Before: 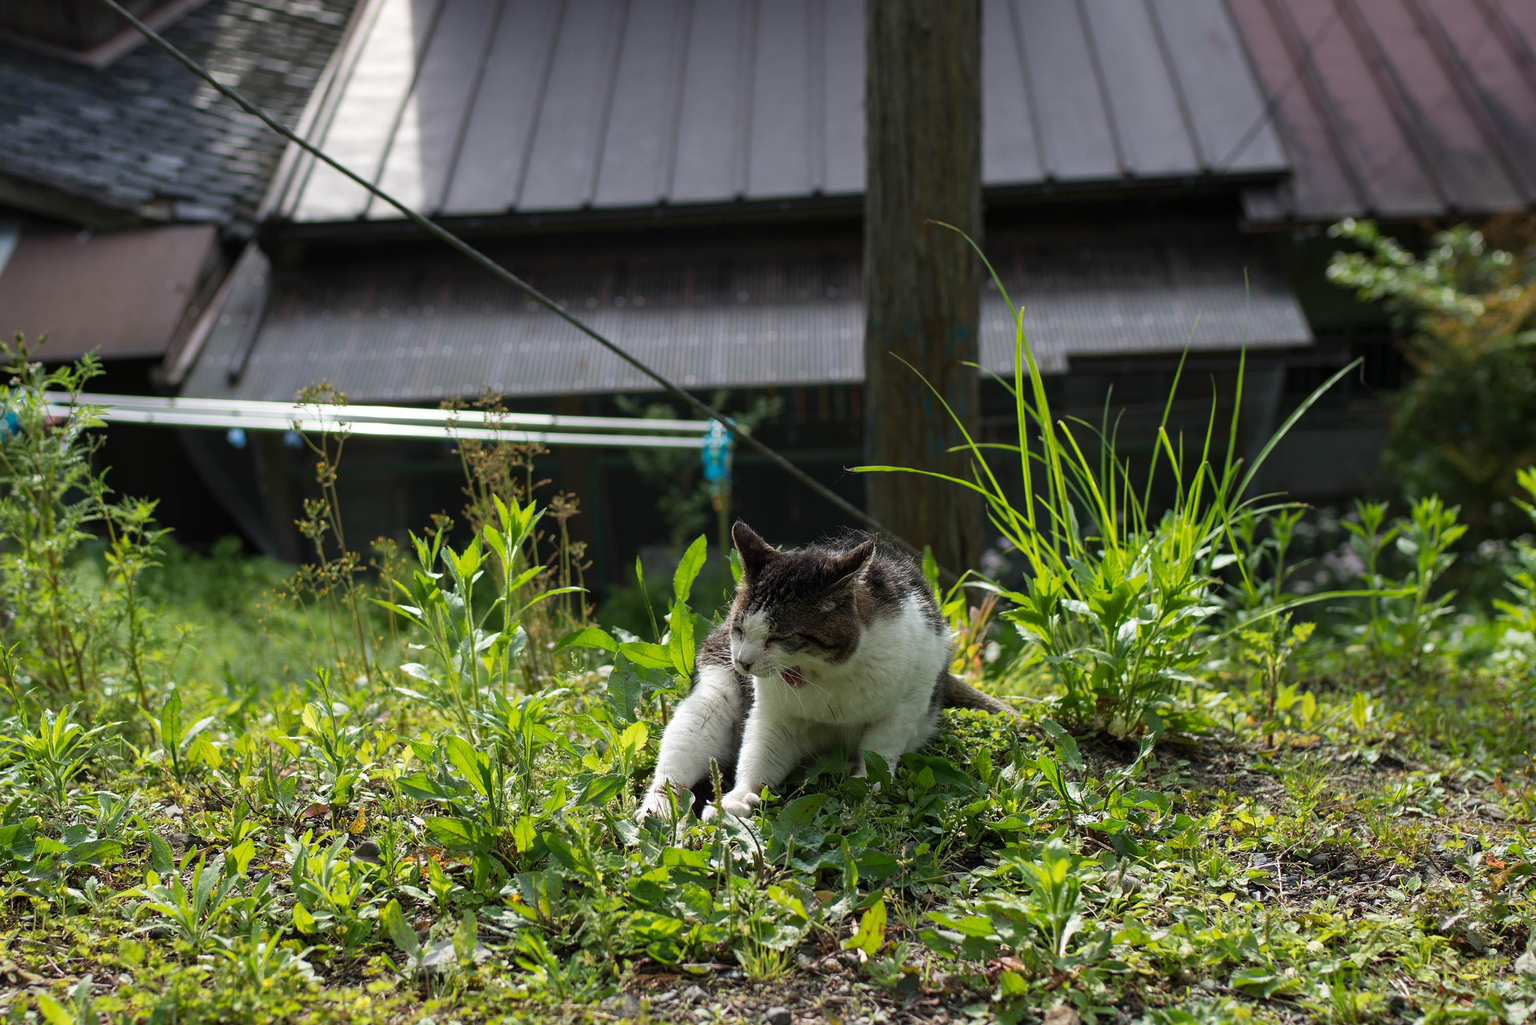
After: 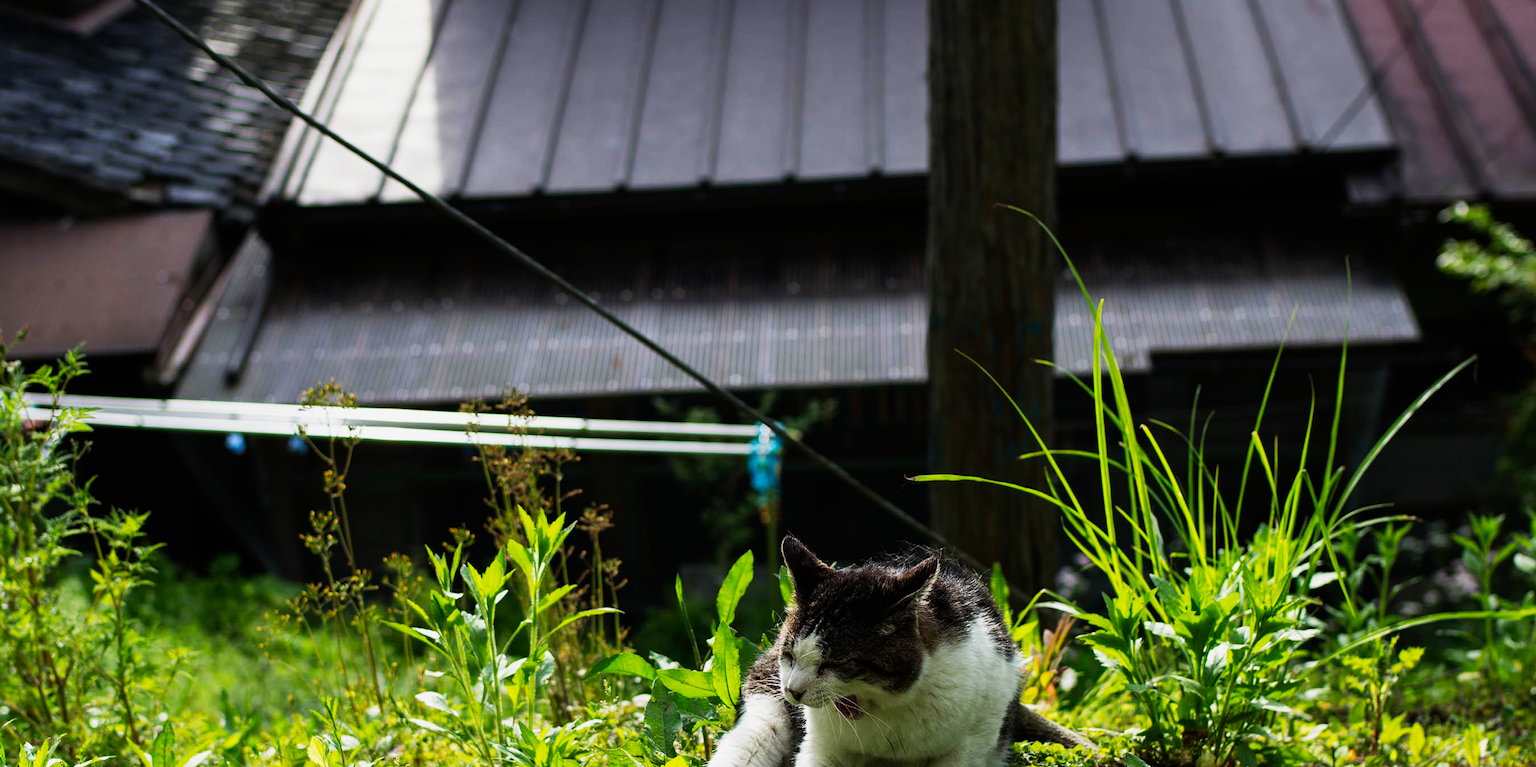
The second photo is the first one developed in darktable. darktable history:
crop: left 1.509%, top 3.452%, right 7.696%, bottom 28.452%
sigmoid: contrast 1.93, skew 0.29, preserve hue 0%
